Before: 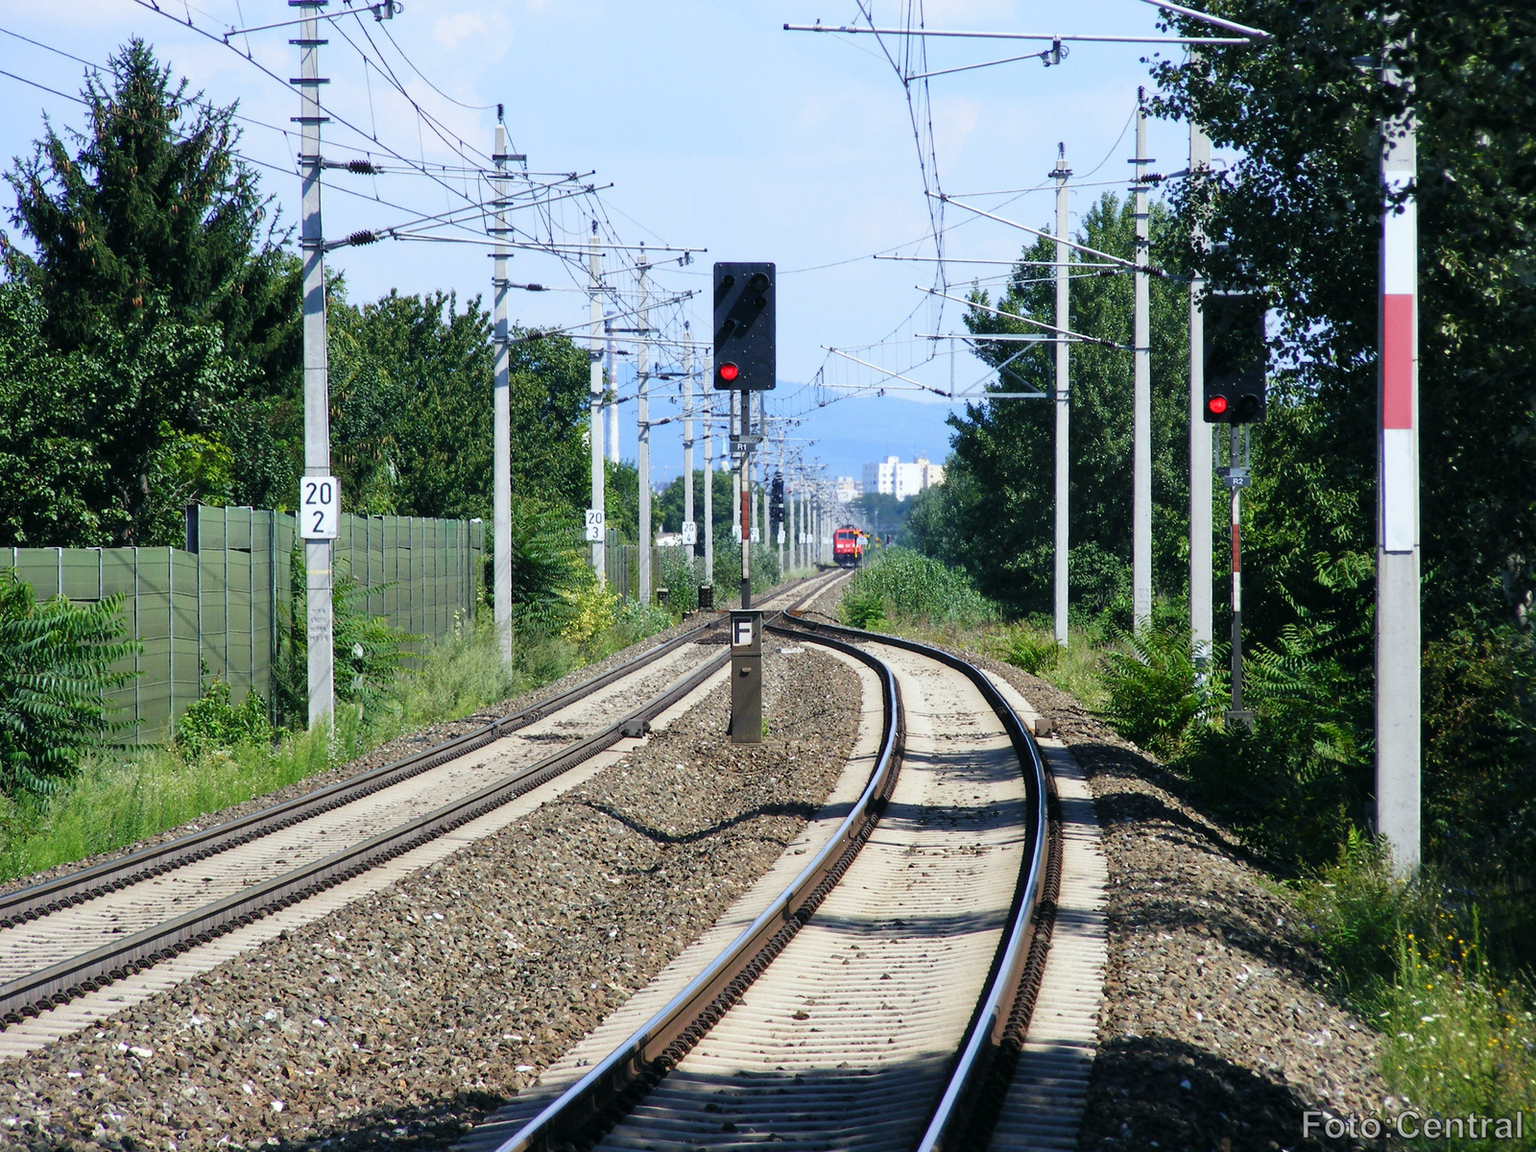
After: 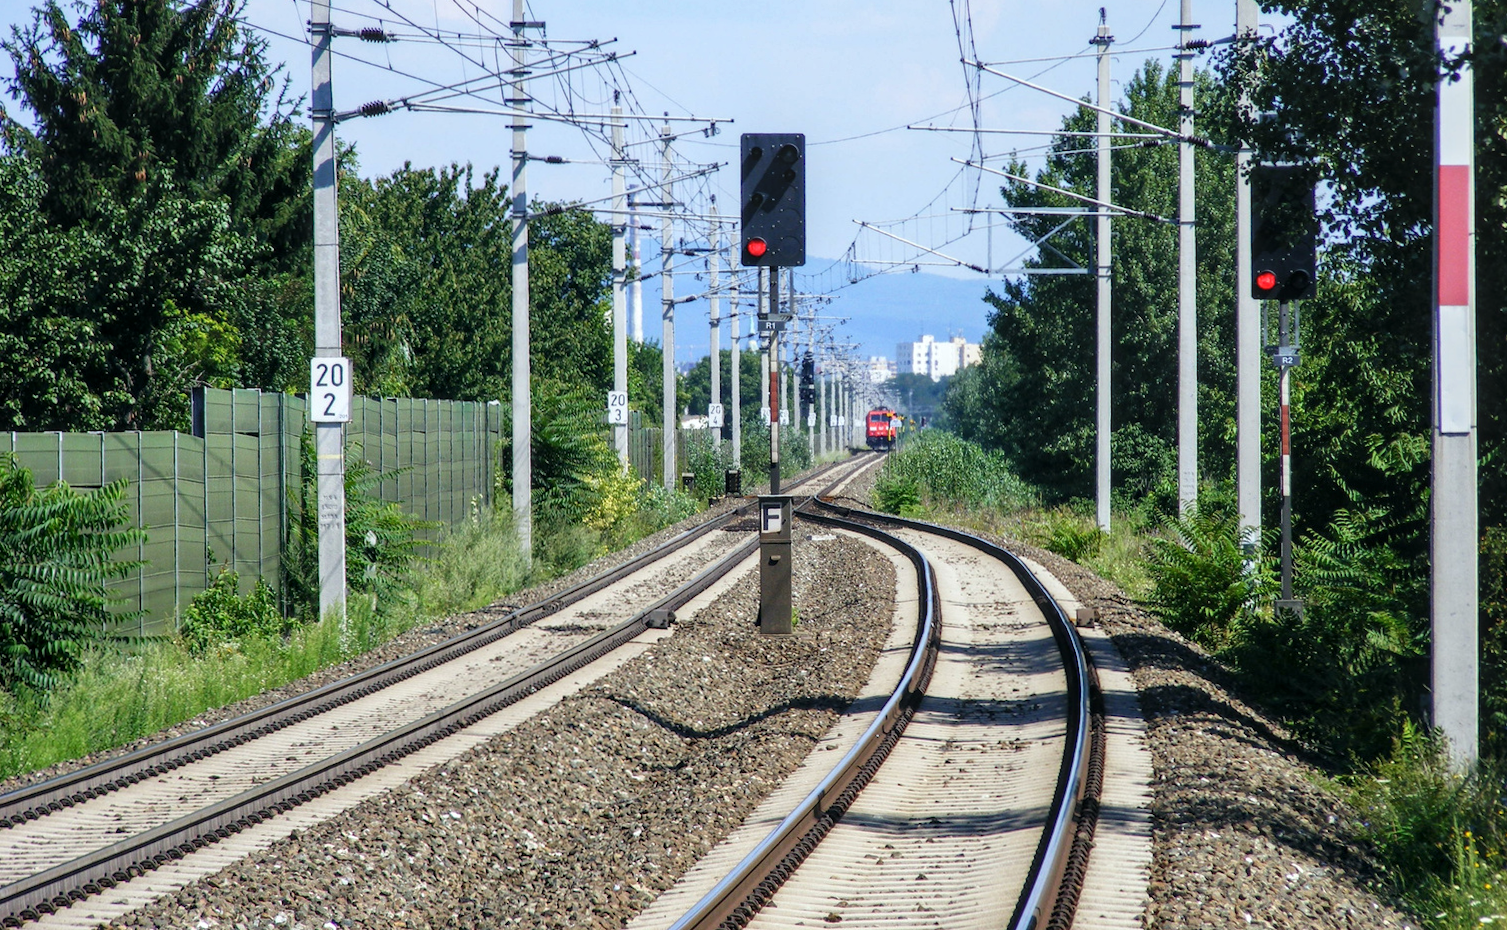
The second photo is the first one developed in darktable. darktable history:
crop and rotate: angle 0.114°, top 11.61%, right 5.542%, bottom 10.666%
local contrast: on, module defaults
